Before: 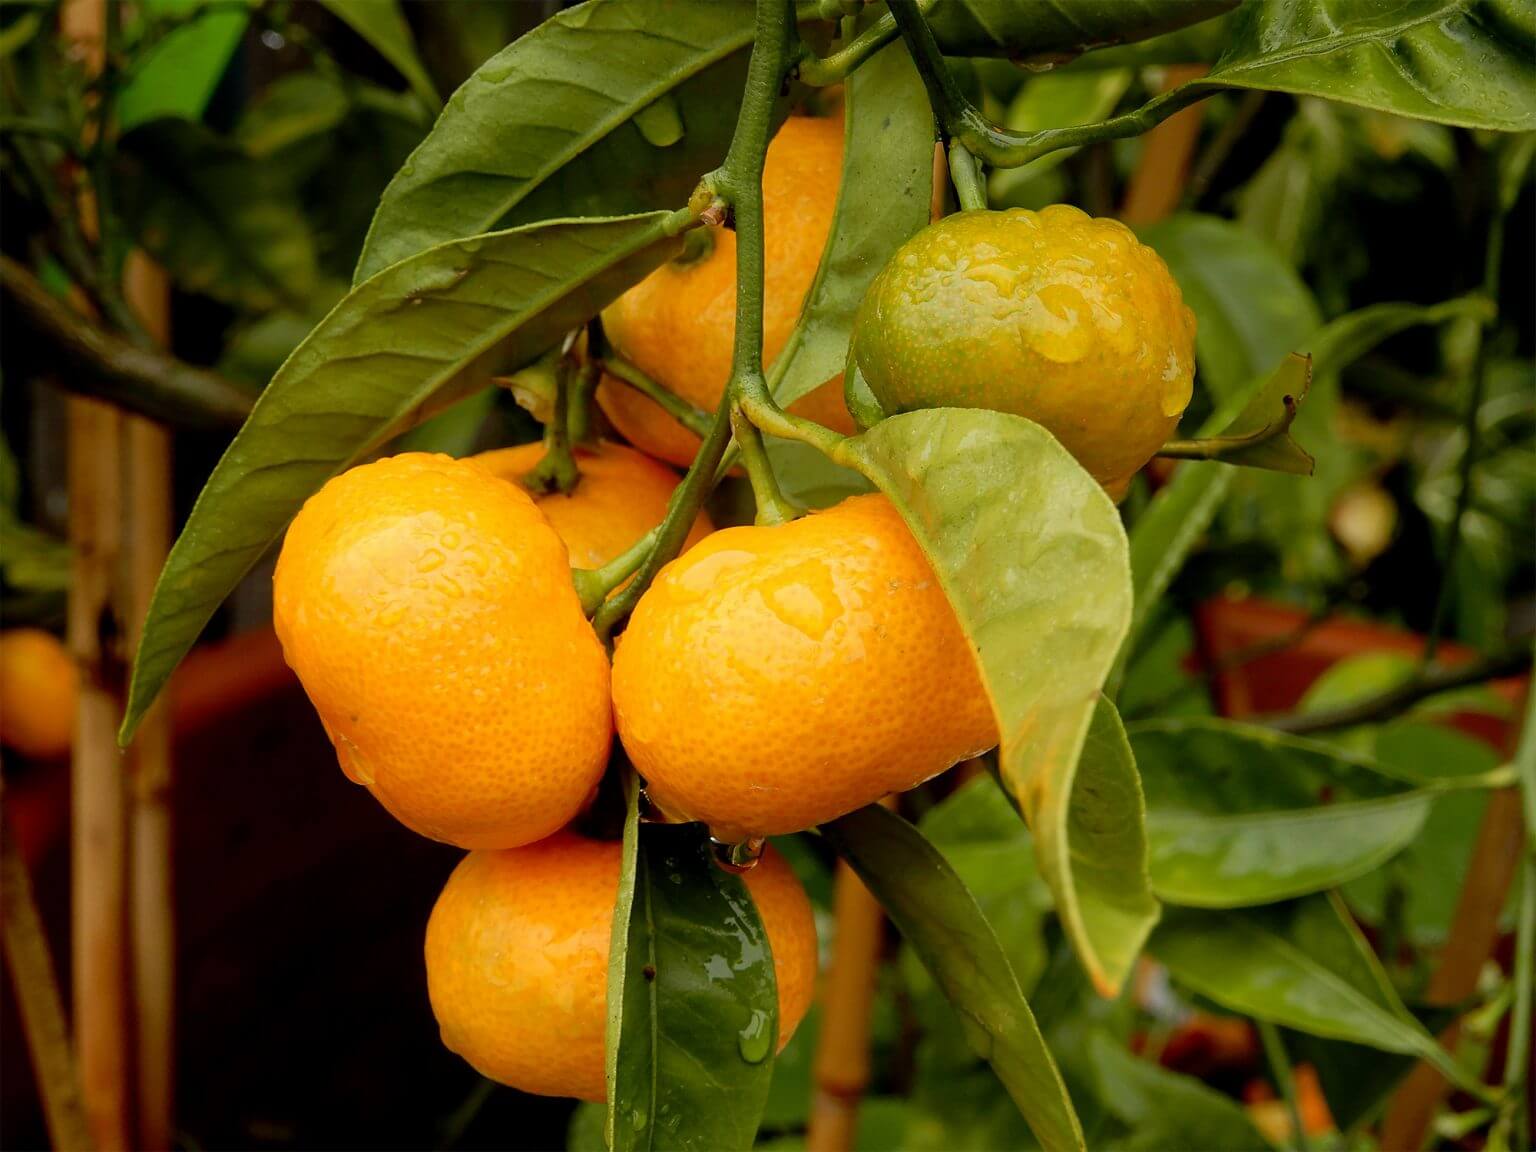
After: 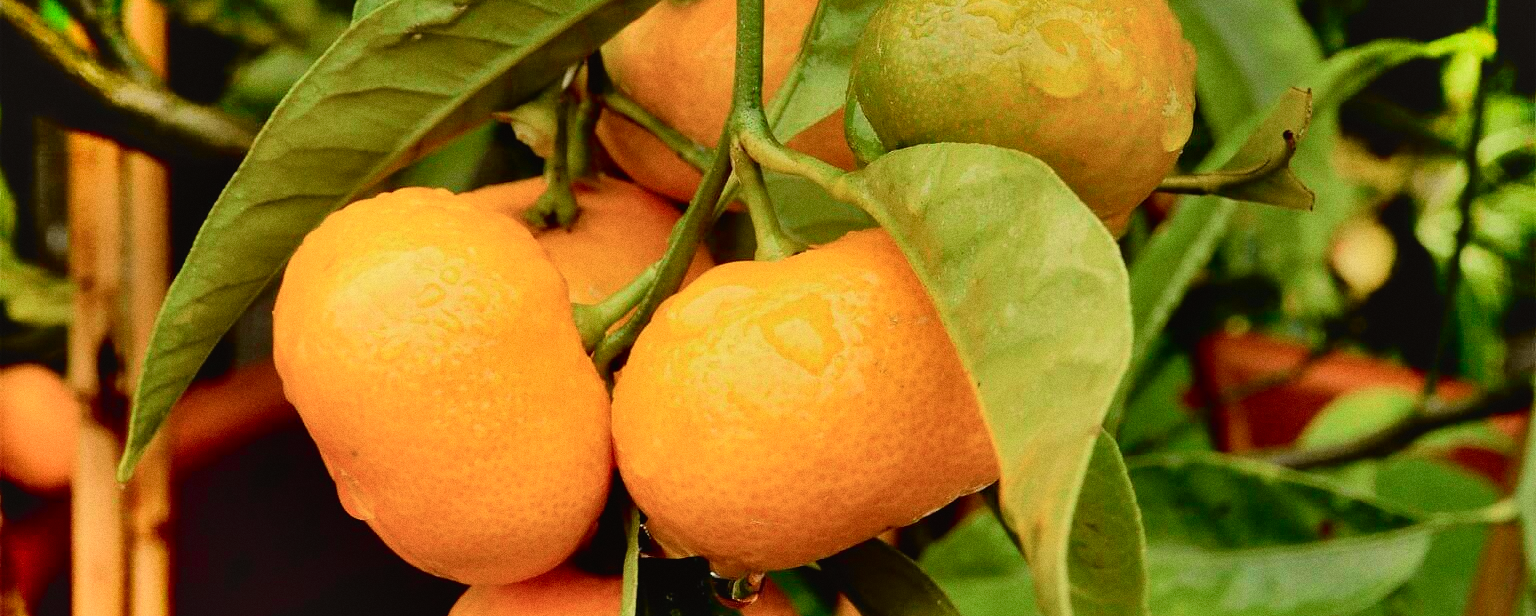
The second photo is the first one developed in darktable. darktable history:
crop and rotate: top 23.043%, bottom 23.437%
grain: on, module defaults
shadows and highlights: shadows 75, highlights -60.85, soften with gaussian
tone curve: curves: ch0 [(0, 0.019) (0.066, 0.043) (0.189, 0.182) (0.368, 0.407) (0.501, 0.564) (0.677, 0.729) (0.851, 0.861) (0.997, 0.959)]; ch1 [(0, 0) (0.187, 0.121) (0.388, 0.346) (0.437, 0.409) (0.474, 0.472) (0.499, 0.501) (0.514, 0.507) (0.548, 0.557) (0.653, 0.663) (0.812, 0.856) (1, 1)]; ch2 [(0, 0) (0.246, 0.214) (0.421, 0.427) (0.459, 0.484) (0.5, 0.504) (0.518, 0.516) (0.529, 0.548) (0.56, 0.576) (0.607, 0.63) (0.744, 0.734) (0.867, 0.821) (0.993, 0.889)], color space Lab, independent channels, preserve colors none
